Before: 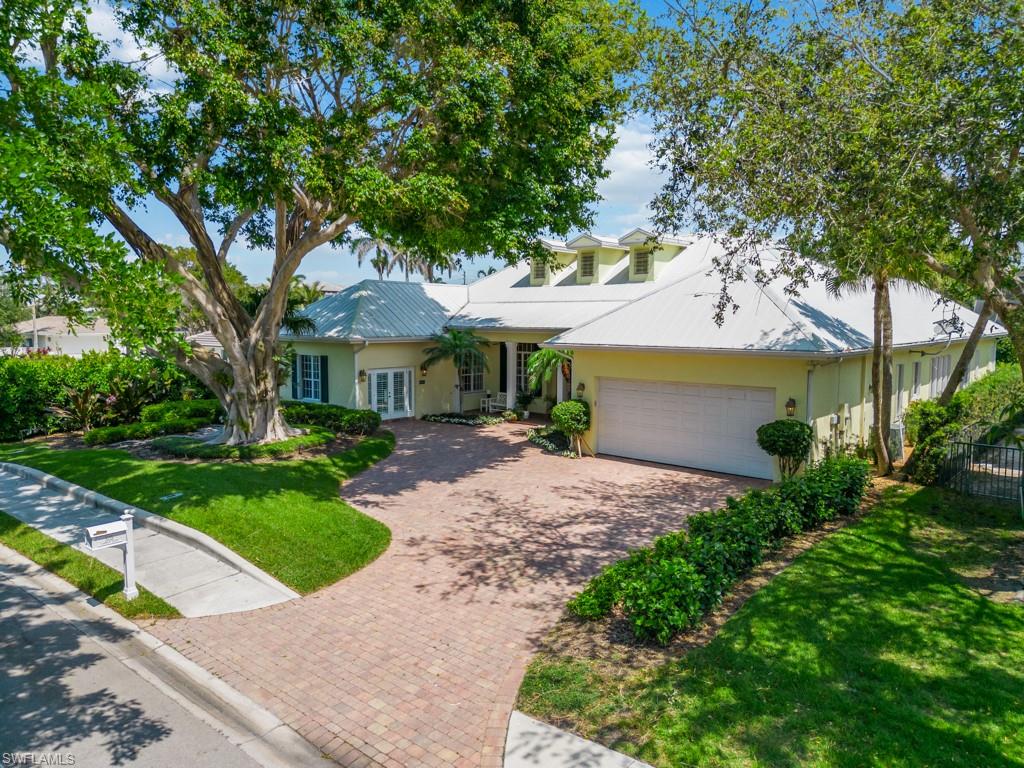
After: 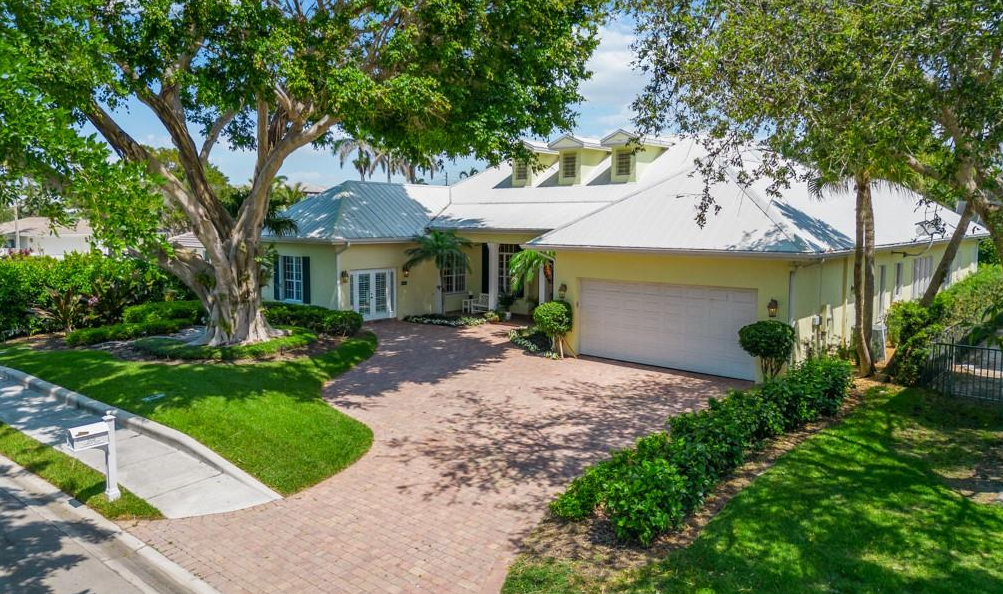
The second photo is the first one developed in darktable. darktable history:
crop and rotate: left 1.813%, top 12.988%, right 0.233%, bottom 9.596%
